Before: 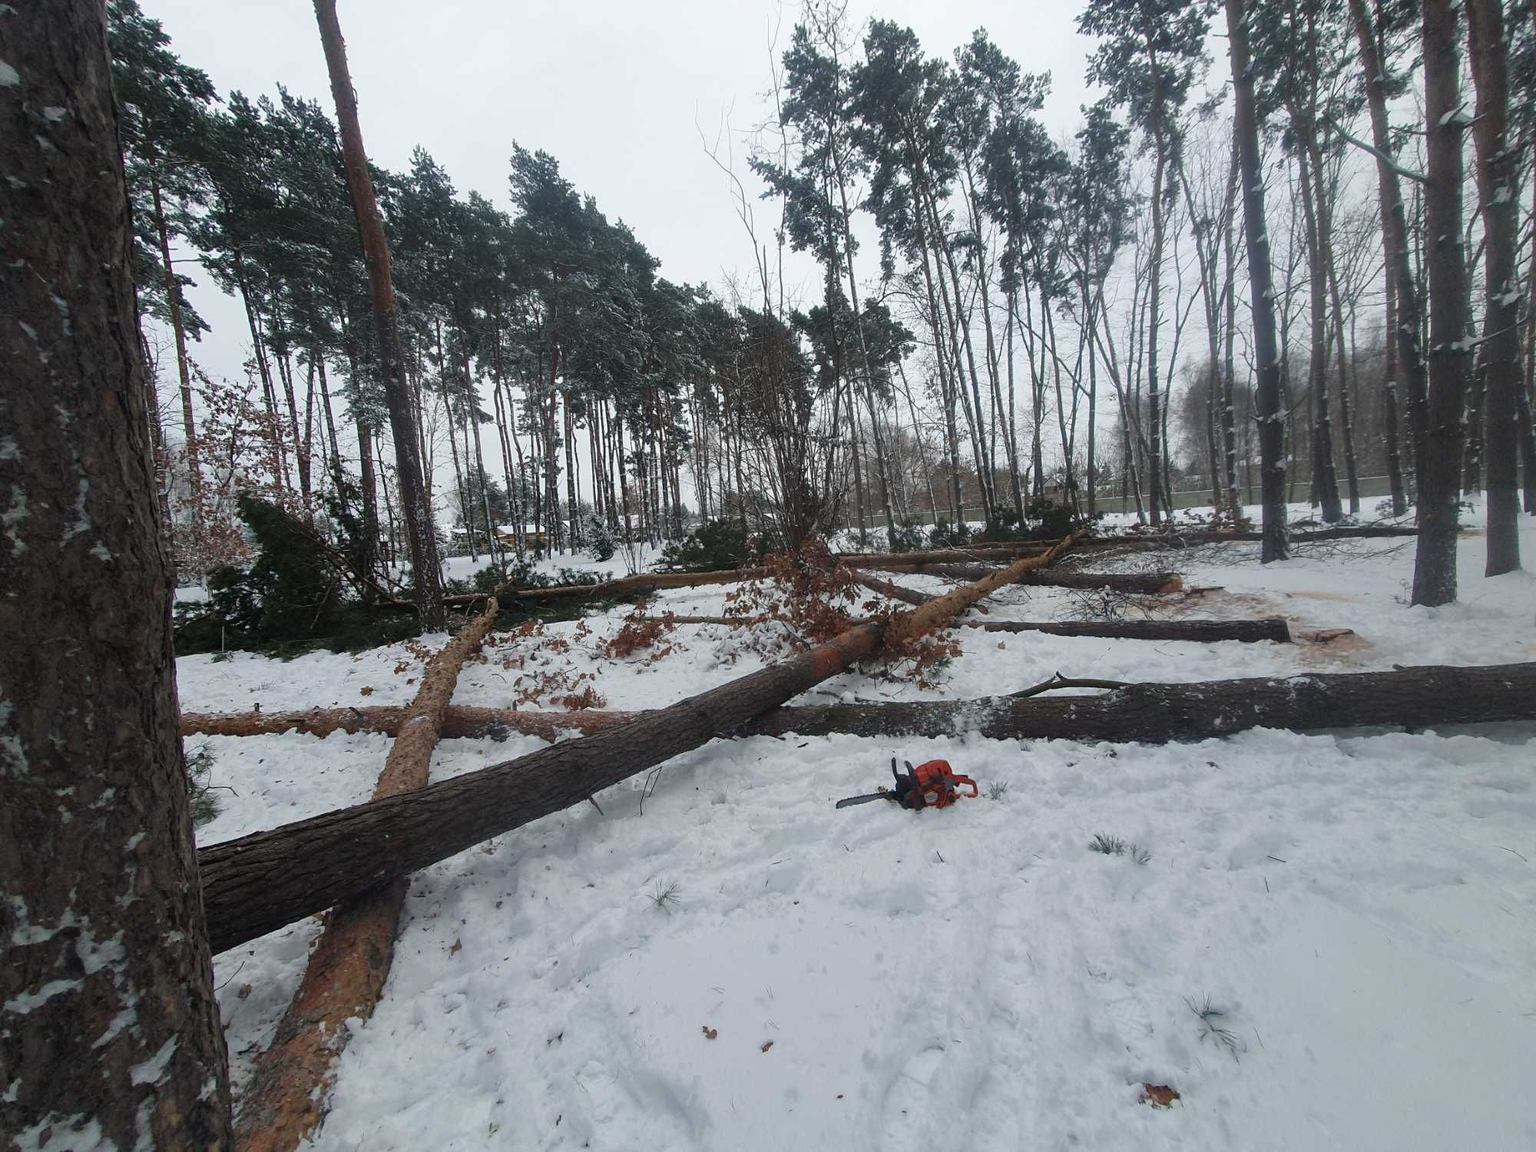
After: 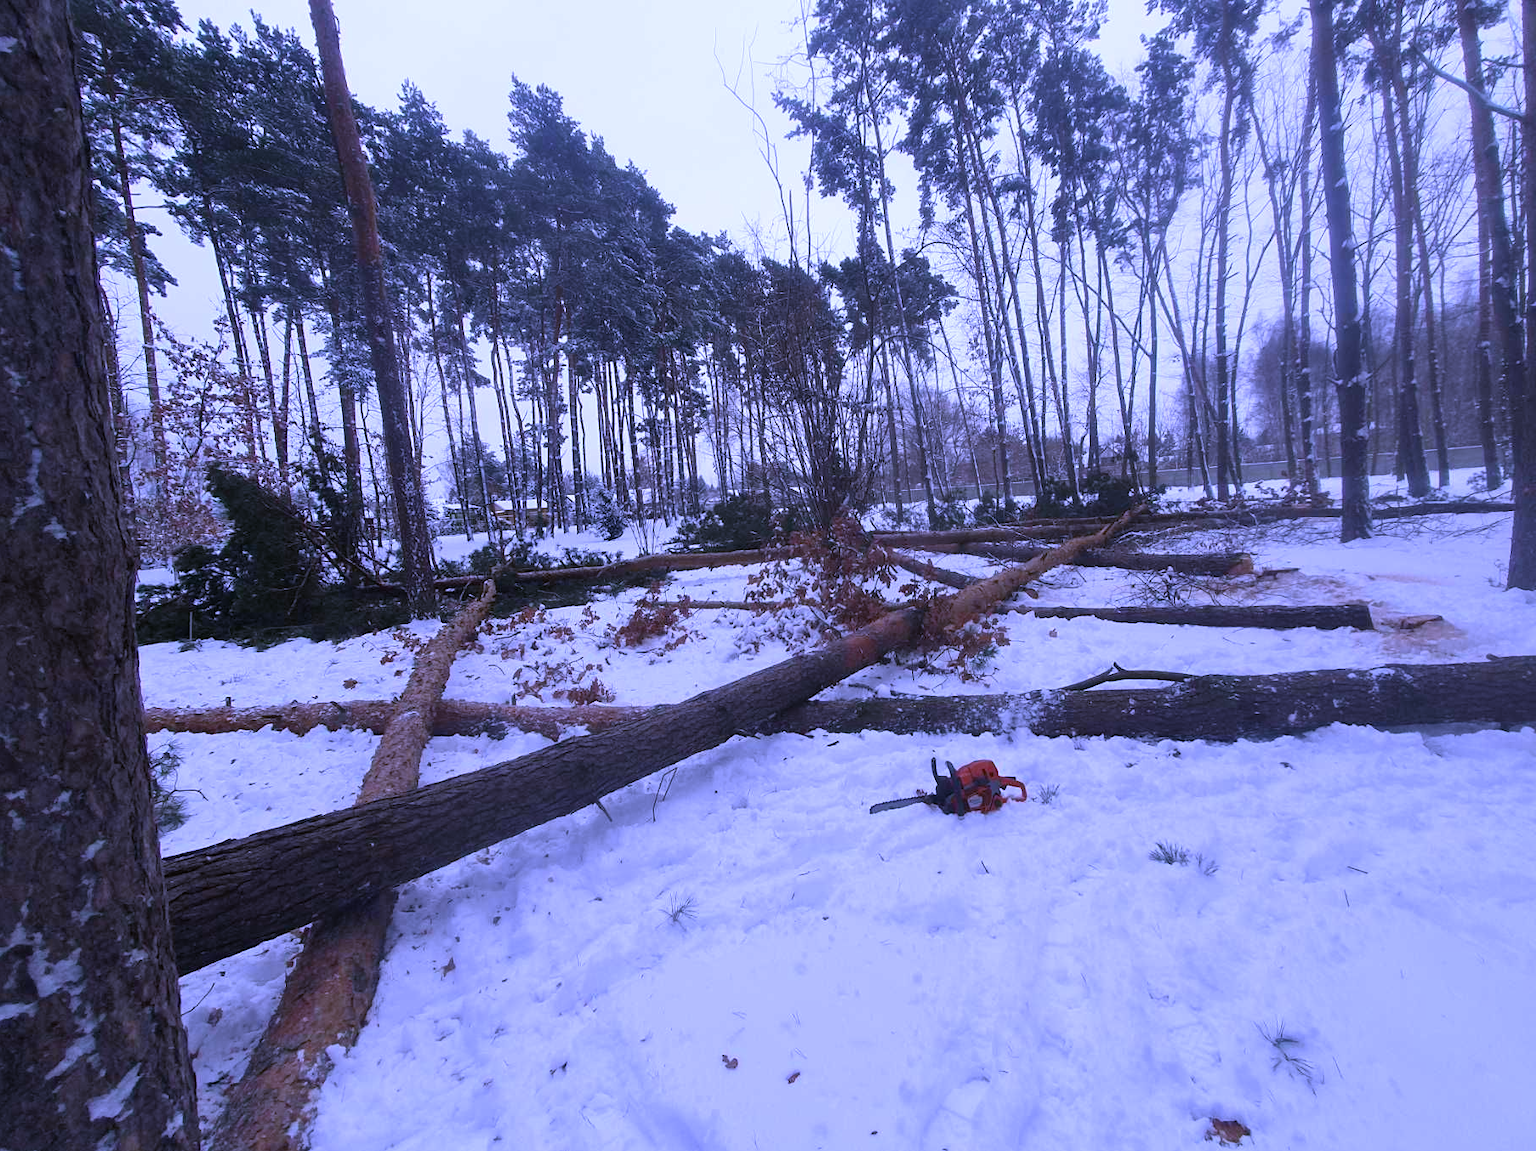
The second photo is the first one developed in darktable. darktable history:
color balance: input saturation 99%
white balance: red 0.98, blue 1.61
crop: left 3.305%, top 6.436%, right 6.389%, bottom 3.258%
